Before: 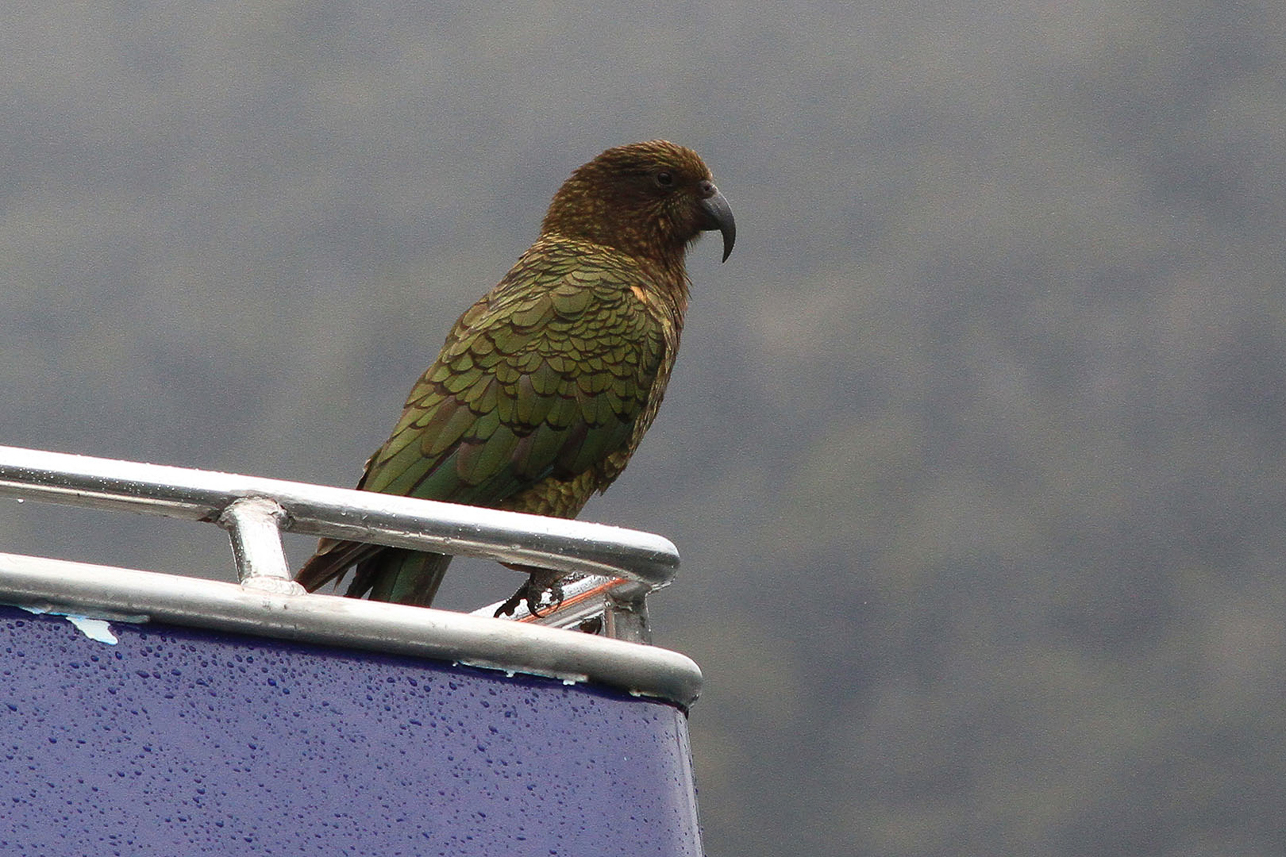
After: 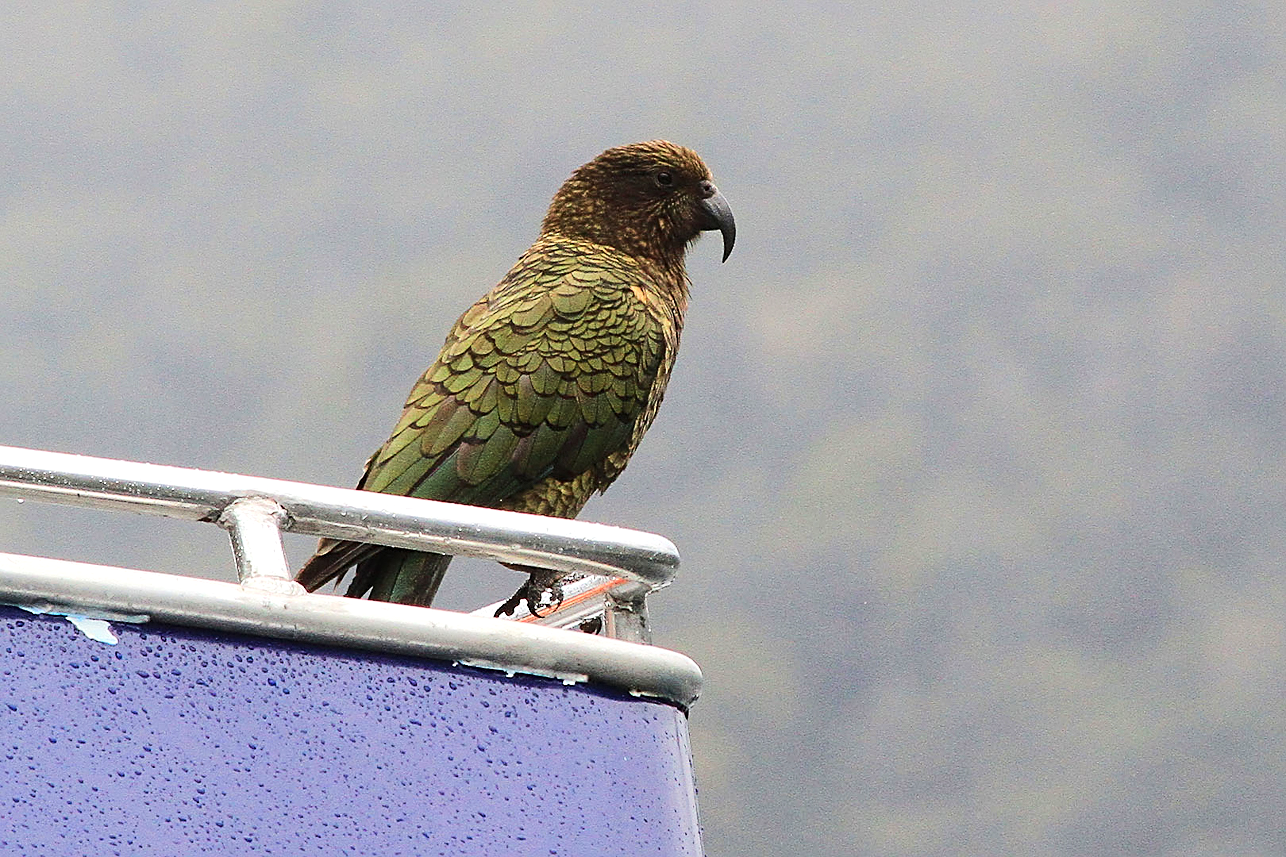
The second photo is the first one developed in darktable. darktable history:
sharpen: amount 0.499
tone equalizer: -7 EV 0.157 EV, -6 EV 0.579 EV, -5 EV 1.16 EV, -4 EV 1.36 EV, -3 EV 1.13 EV, -2 EV 0.6 EV, -1 EV 0.15 EV, edges refinement/feathering 500, mask exposure compensation -1.57 EV, preserve details no
